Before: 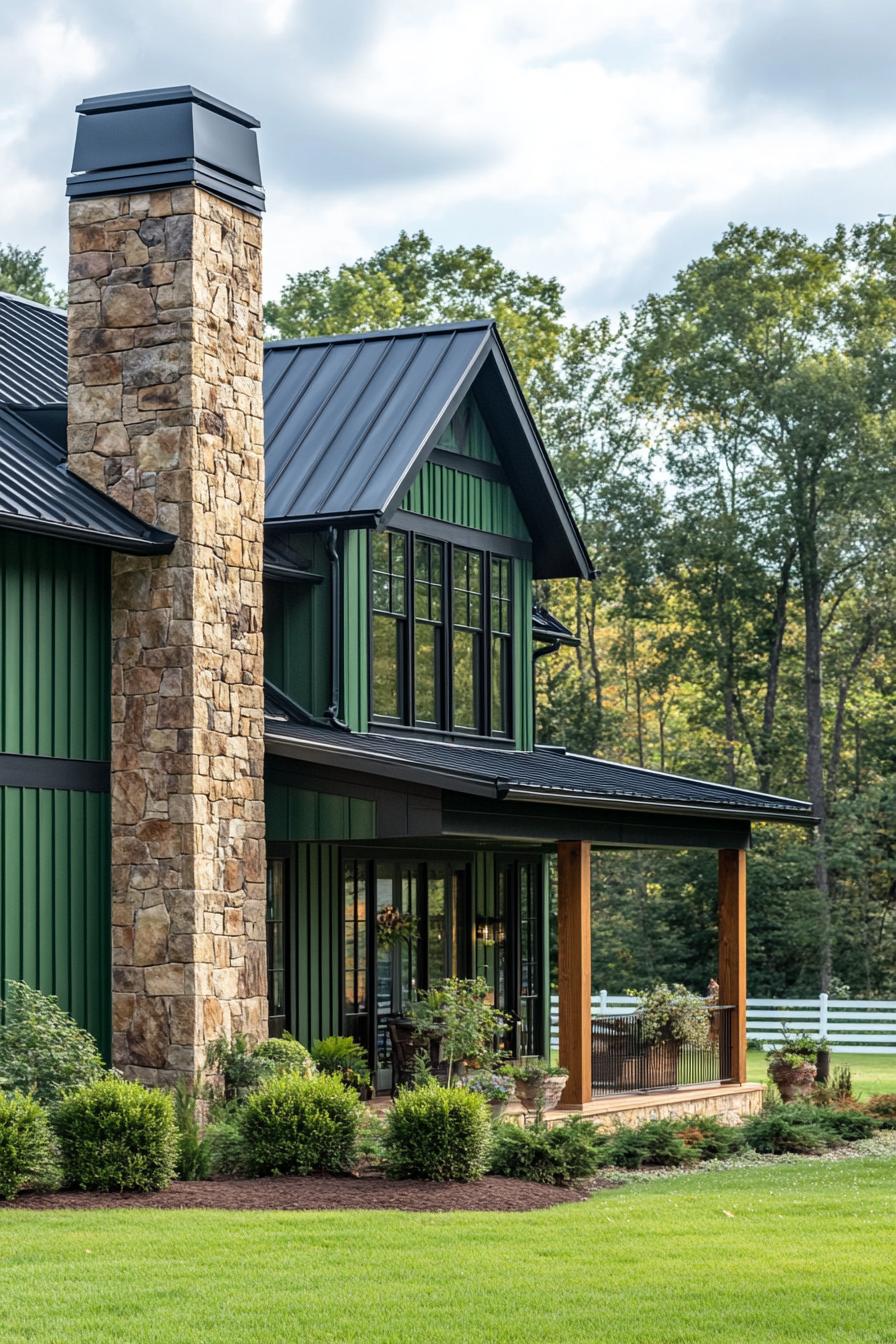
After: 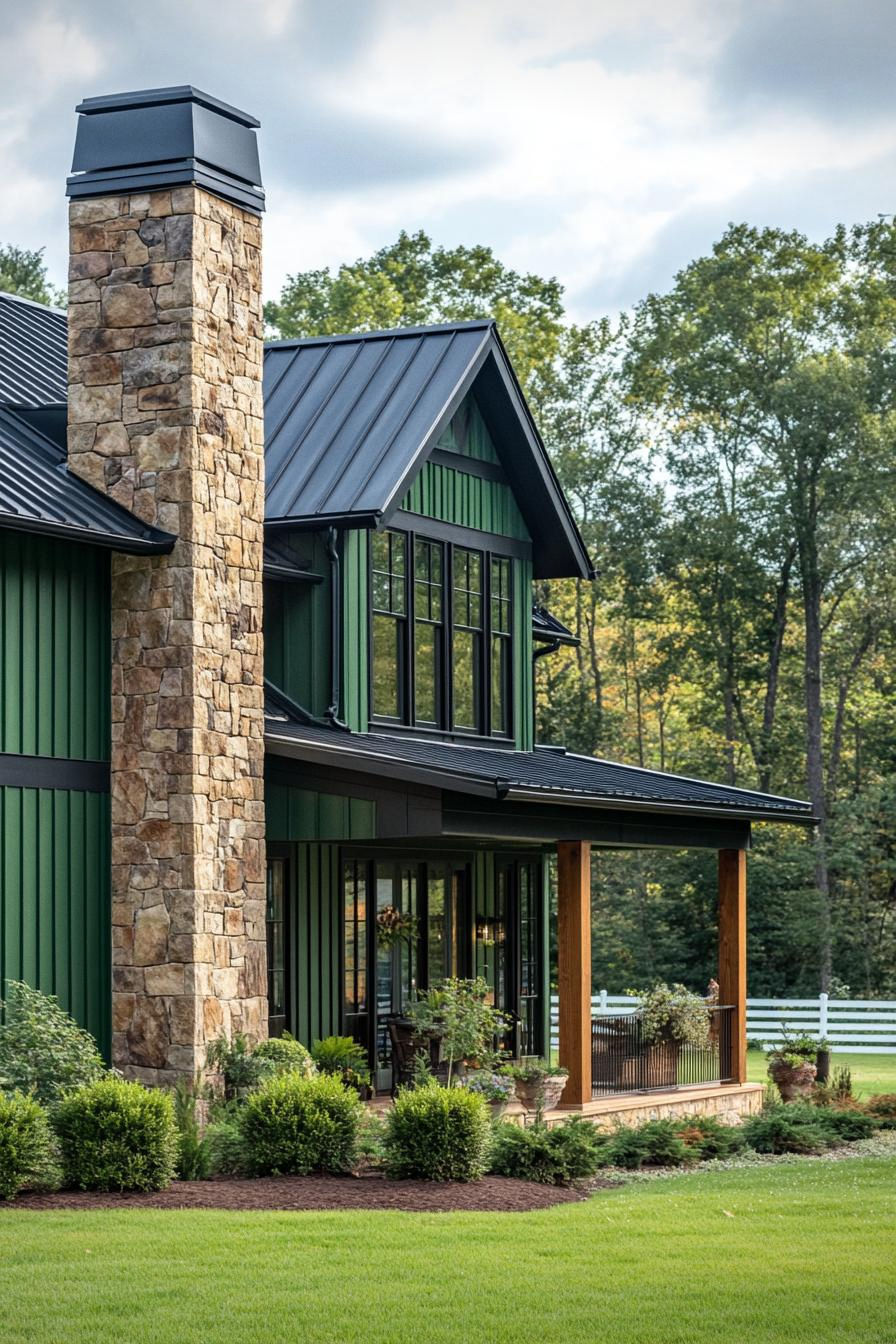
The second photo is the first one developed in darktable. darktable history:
grain: coarseness 0.09 ISO, strength 10%
vignetting: fall-off start 97.23%, saturation -0.024, center (-0.033, -0.042), width/height ratio 1.179, unbound false
